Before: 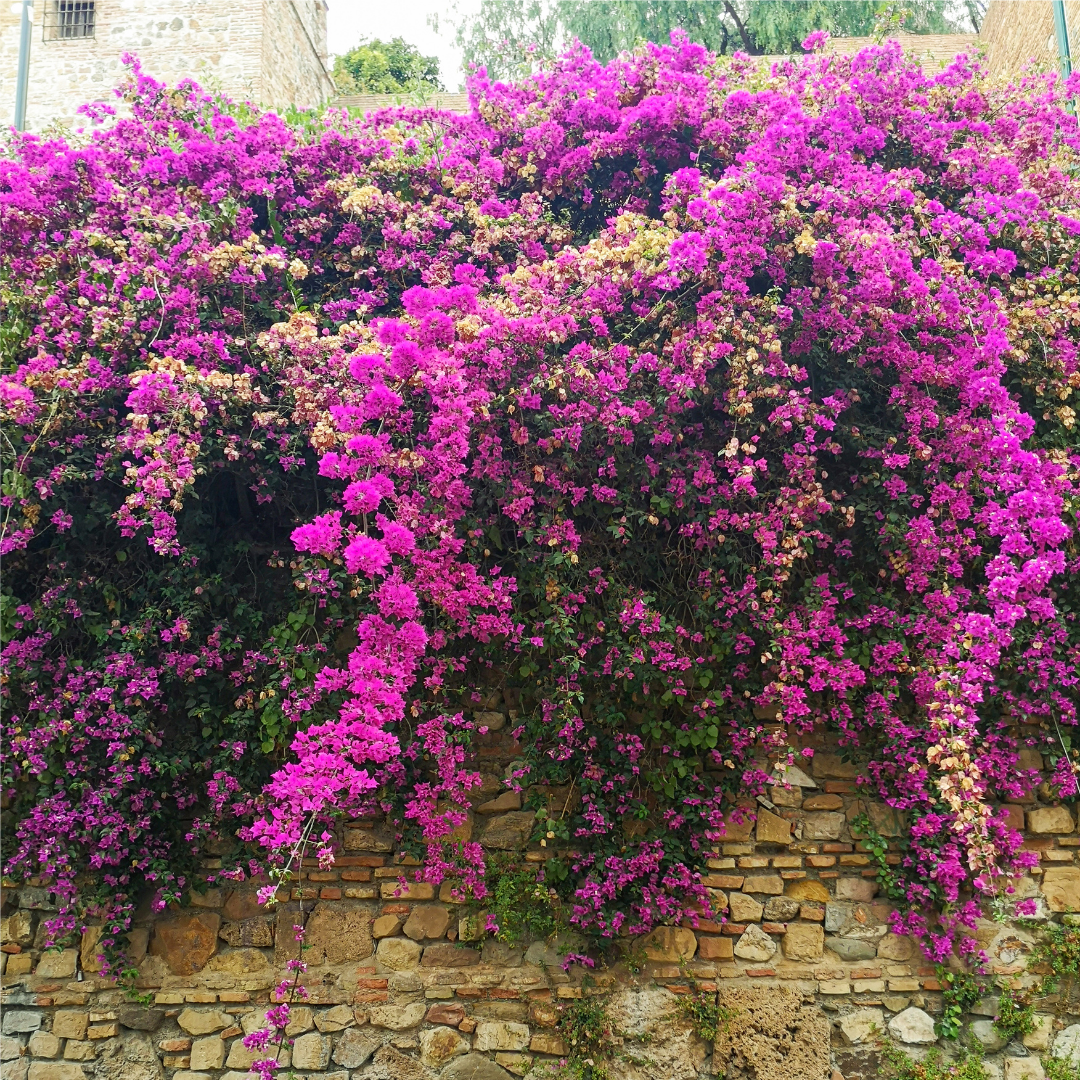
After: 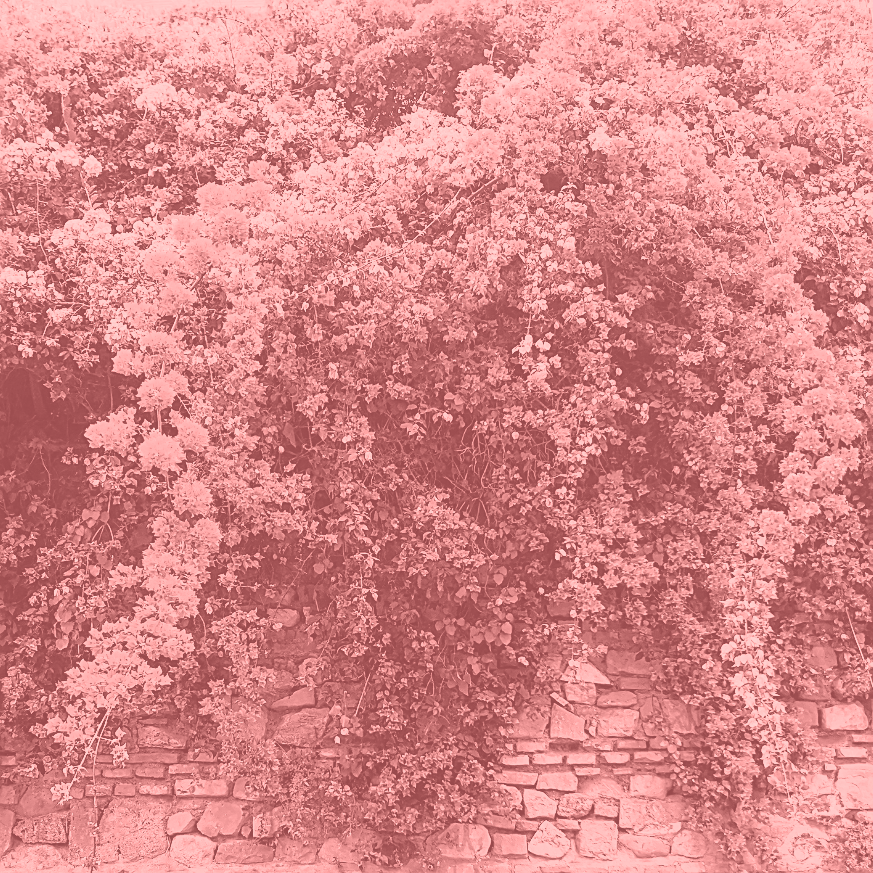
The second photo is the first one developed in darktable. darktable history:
tone curve: curves: ch0 [(0, 0) (0.003, 0.002) (0.011, 0.008) (0.025, 0.019) (0.044, 0.034) (0.069, 0.053) (0.1, 0.079) (0.136, 0.127) (0.177, 0.191) (0.224, 0.274) (0.277, 0.367) (0.335, 0.465) (0.399, 0.552) (0.468, 0.643) (0.543, 0.737) (0.623, 0.82) (0.709, 0.891) (0.801, 0.928) (0.898, 0.963) (1, 1)], color space Lab, independent channels, preserve colors none
crop: left 19.159%, top 9.58%, bottom 9.58%
colorize: saturation 51%, source mix 50.67%, lightness 50.67%
sharpen: on, module defaults
